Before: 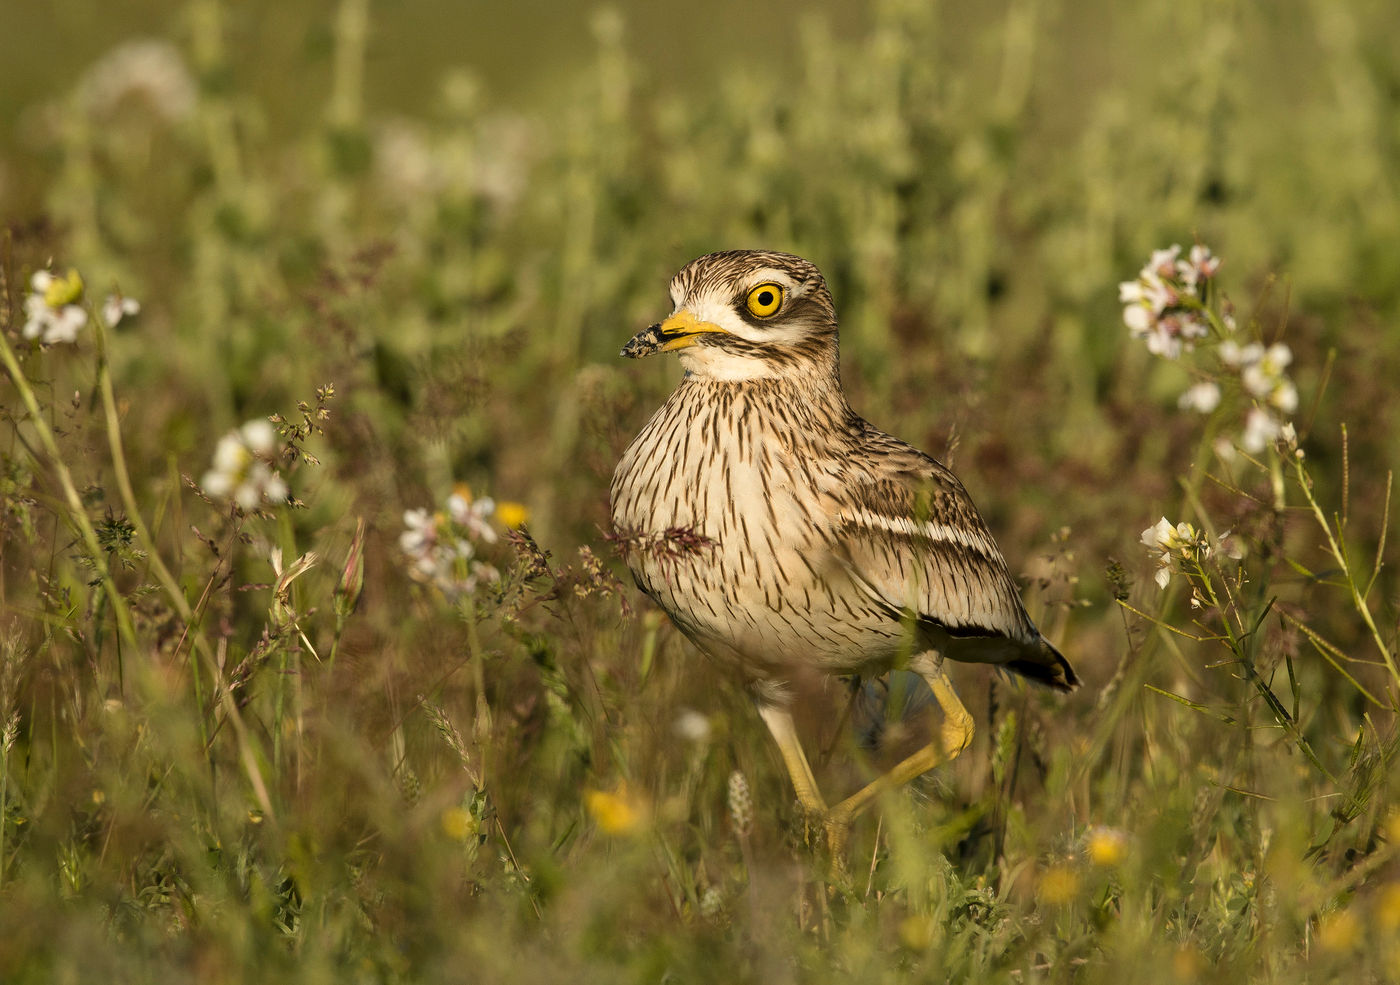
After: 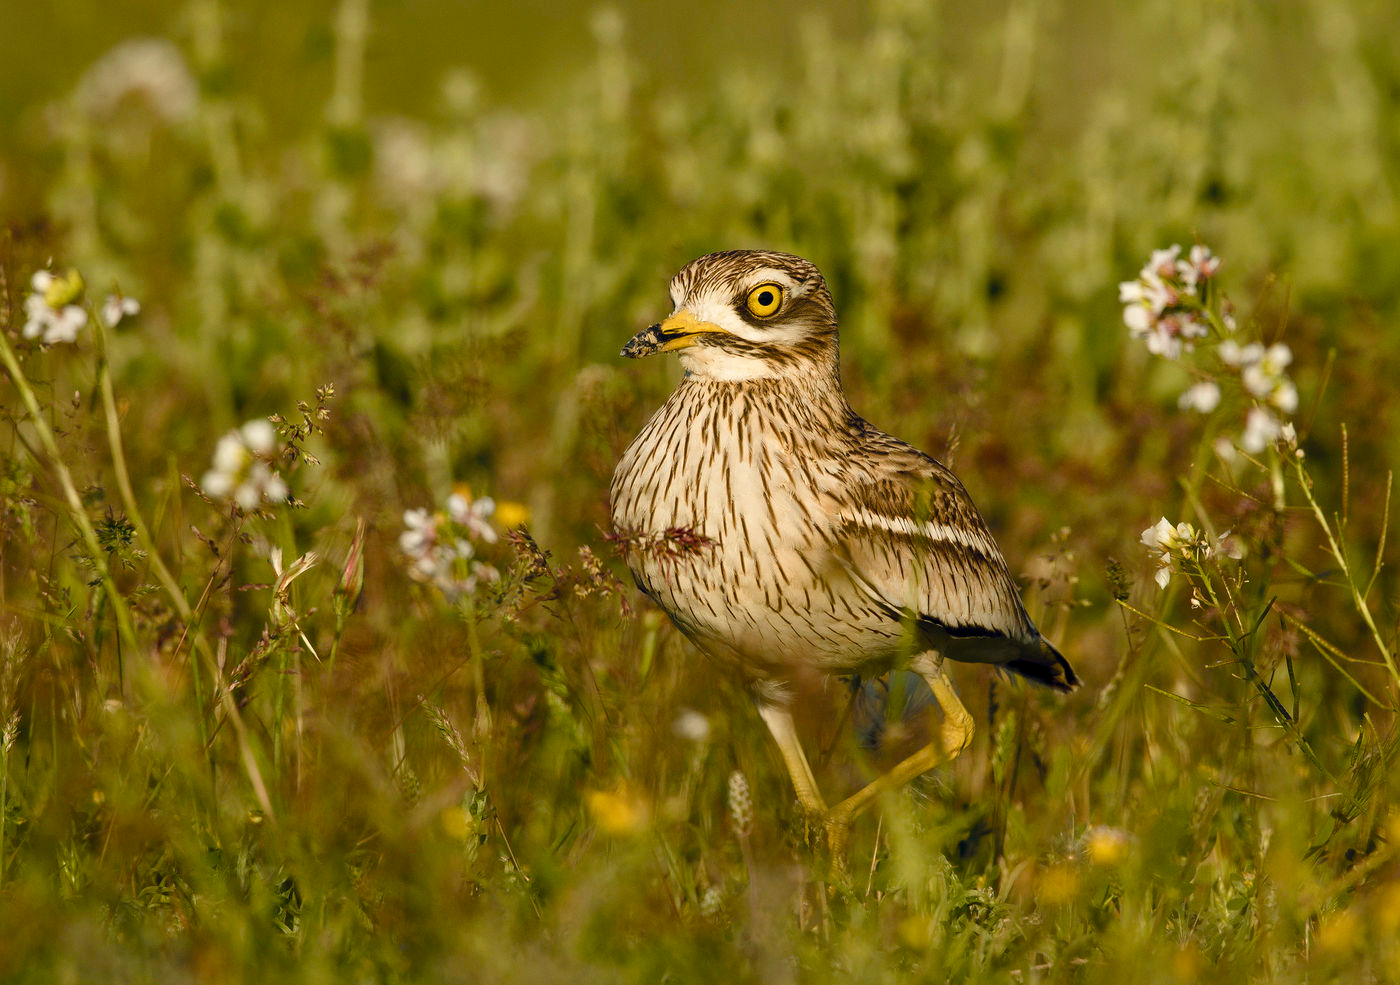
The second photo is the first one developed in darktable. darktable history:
color balance rgb: global offset › chroma 0.052%, global offset › hue 253.92°, perceptual saturation grading › global saturation 20%, perceptual saturation grading › highlights -24.787%, perceptual saturation grading › shadows 49.337%
